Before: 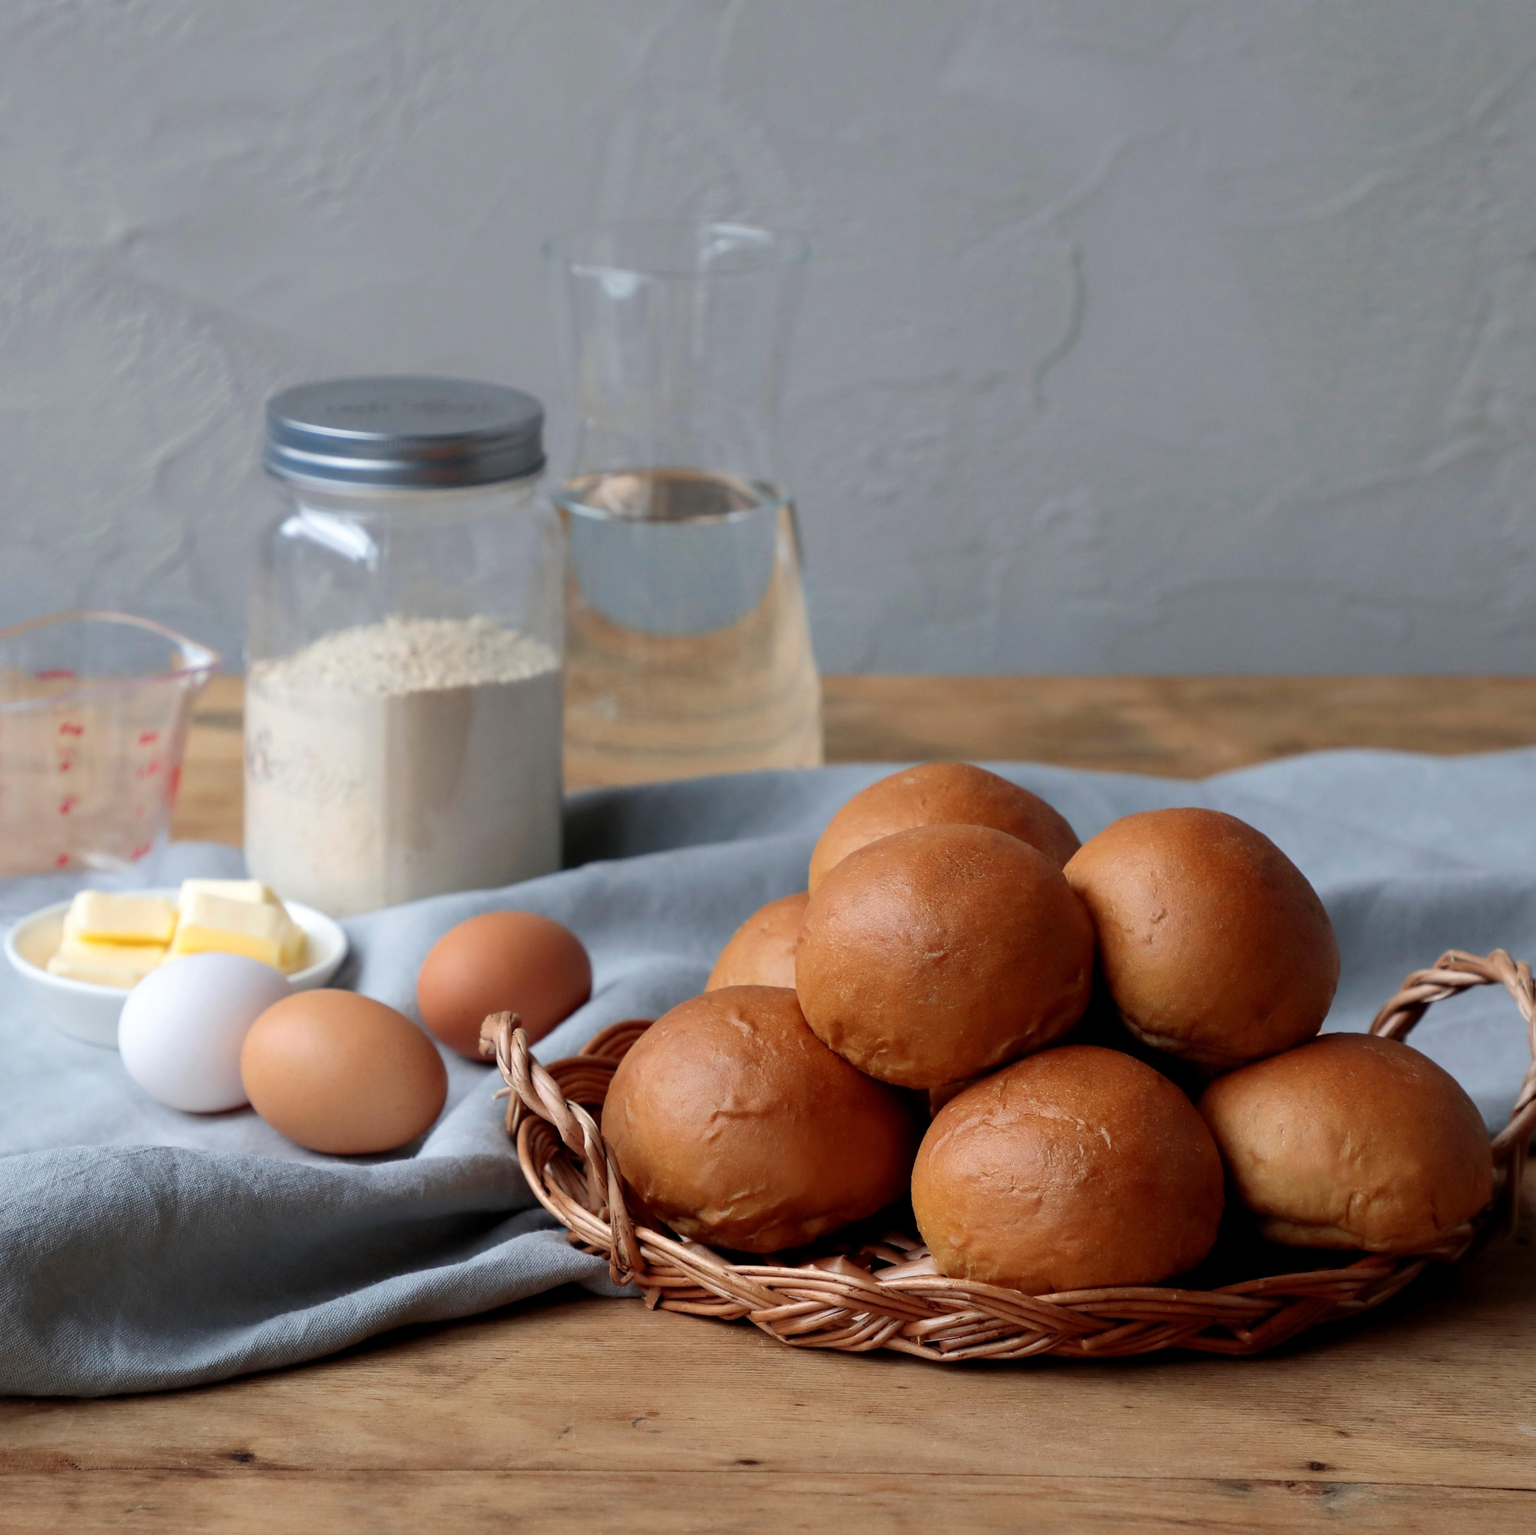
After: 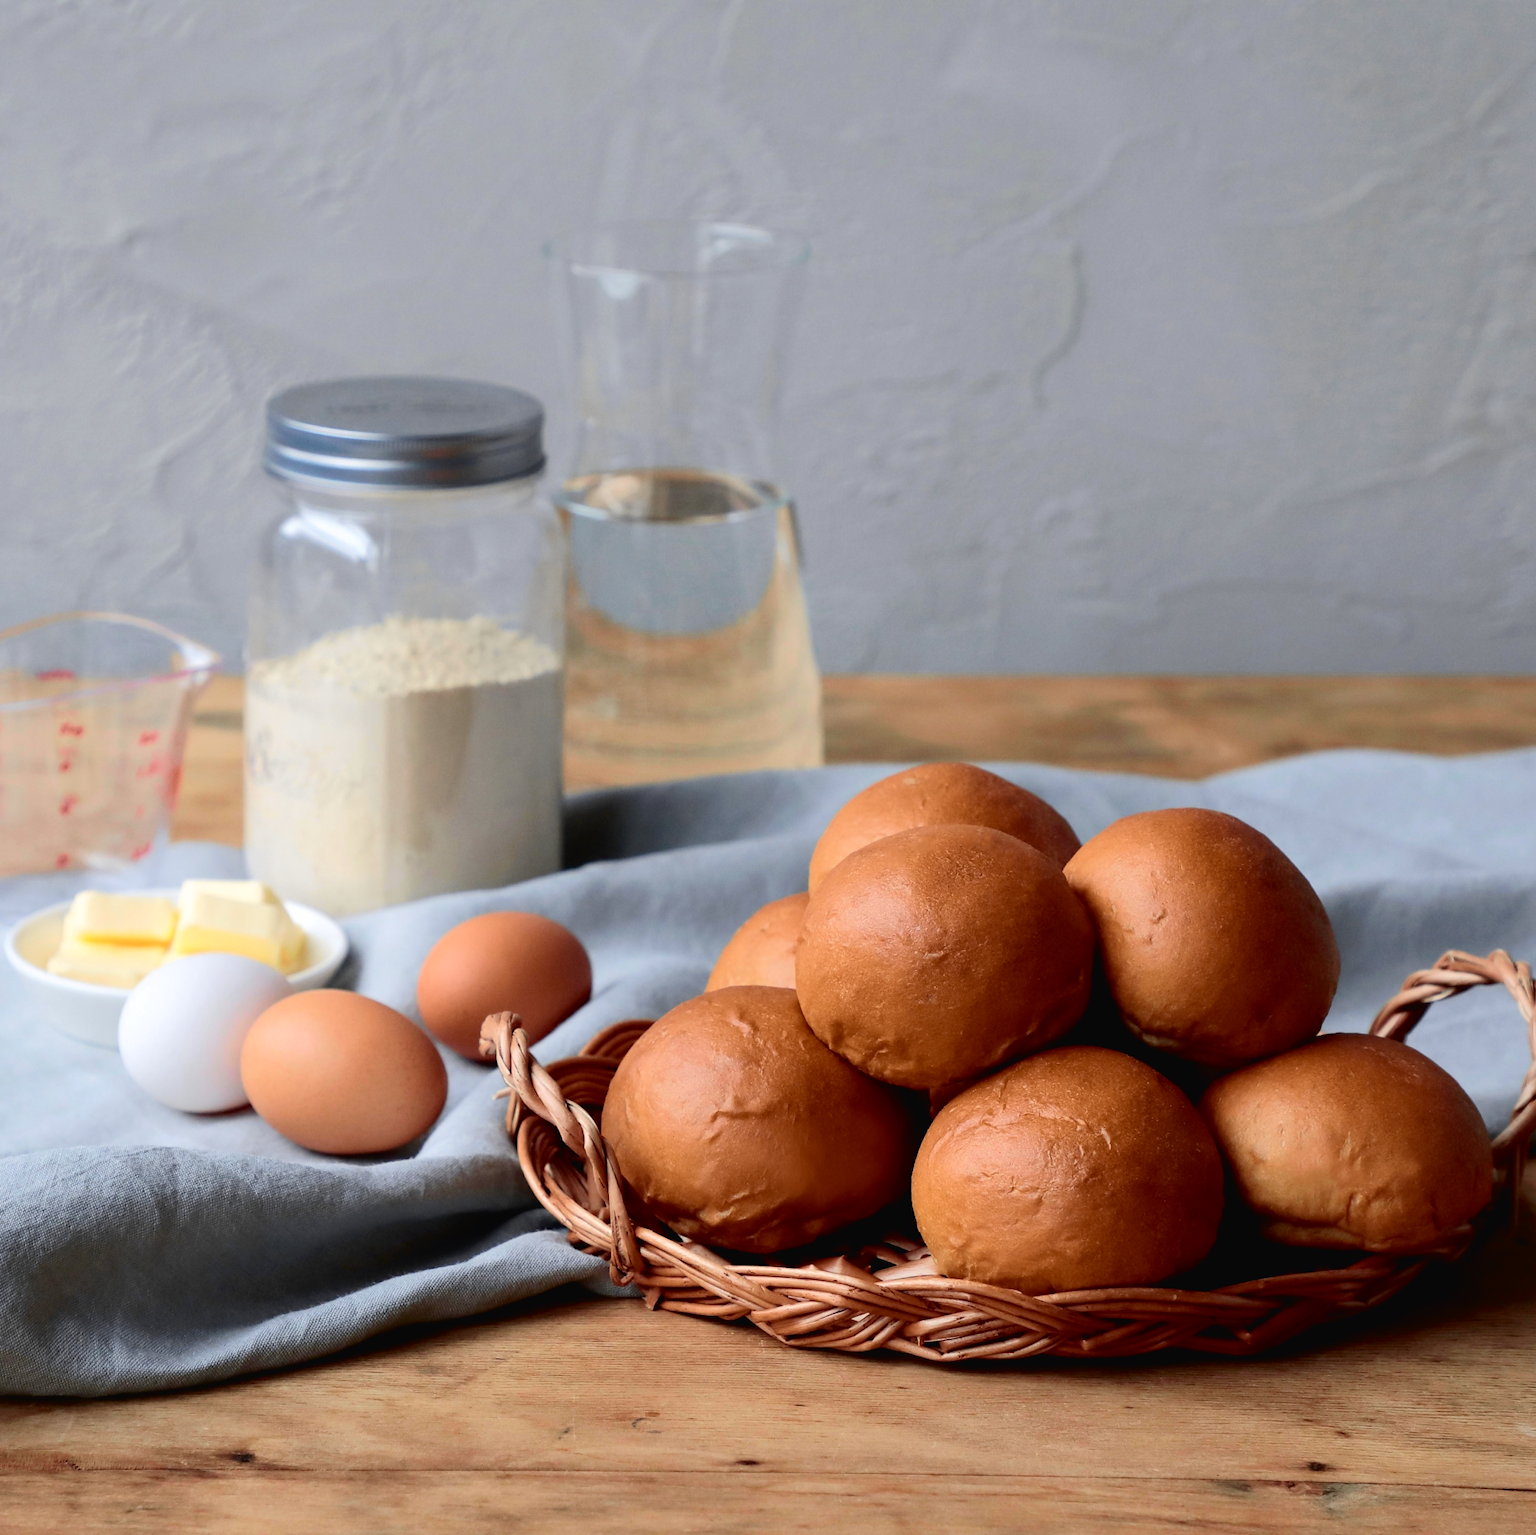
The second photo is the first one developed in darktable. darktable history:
tone curve: curves: ch0 [(0, 0.018) (0.061, 0.041) (0.205, 0.191) (0.289, 0.292) (0.39, 0.424) (0.493, 0.551) (0.666, 0.743) (0.795, 0.841) (1, 0.998)]; ch1 [(0, 0) (0.385, 0.343) (0.439, 0.415) (0.494, 0.498) (0.501, 0.501) (0.51, 0.509) (0.548, 0.563) (0.586, 0.61) (0.684, 0.658) (0.783, 0.804) (1, 1)]; ch2 [(0, 0) (0.304, 0.31) (0.403, 0.399) (0.441, 0.428) (0.47, 0.469) (0.498, 0.496) (0.524, 0.538) (0.566, 0.579) (0.648, 0.665) (0.697, 0.699) (1, 1)], color space Lab, independent channels, preserve colors none
